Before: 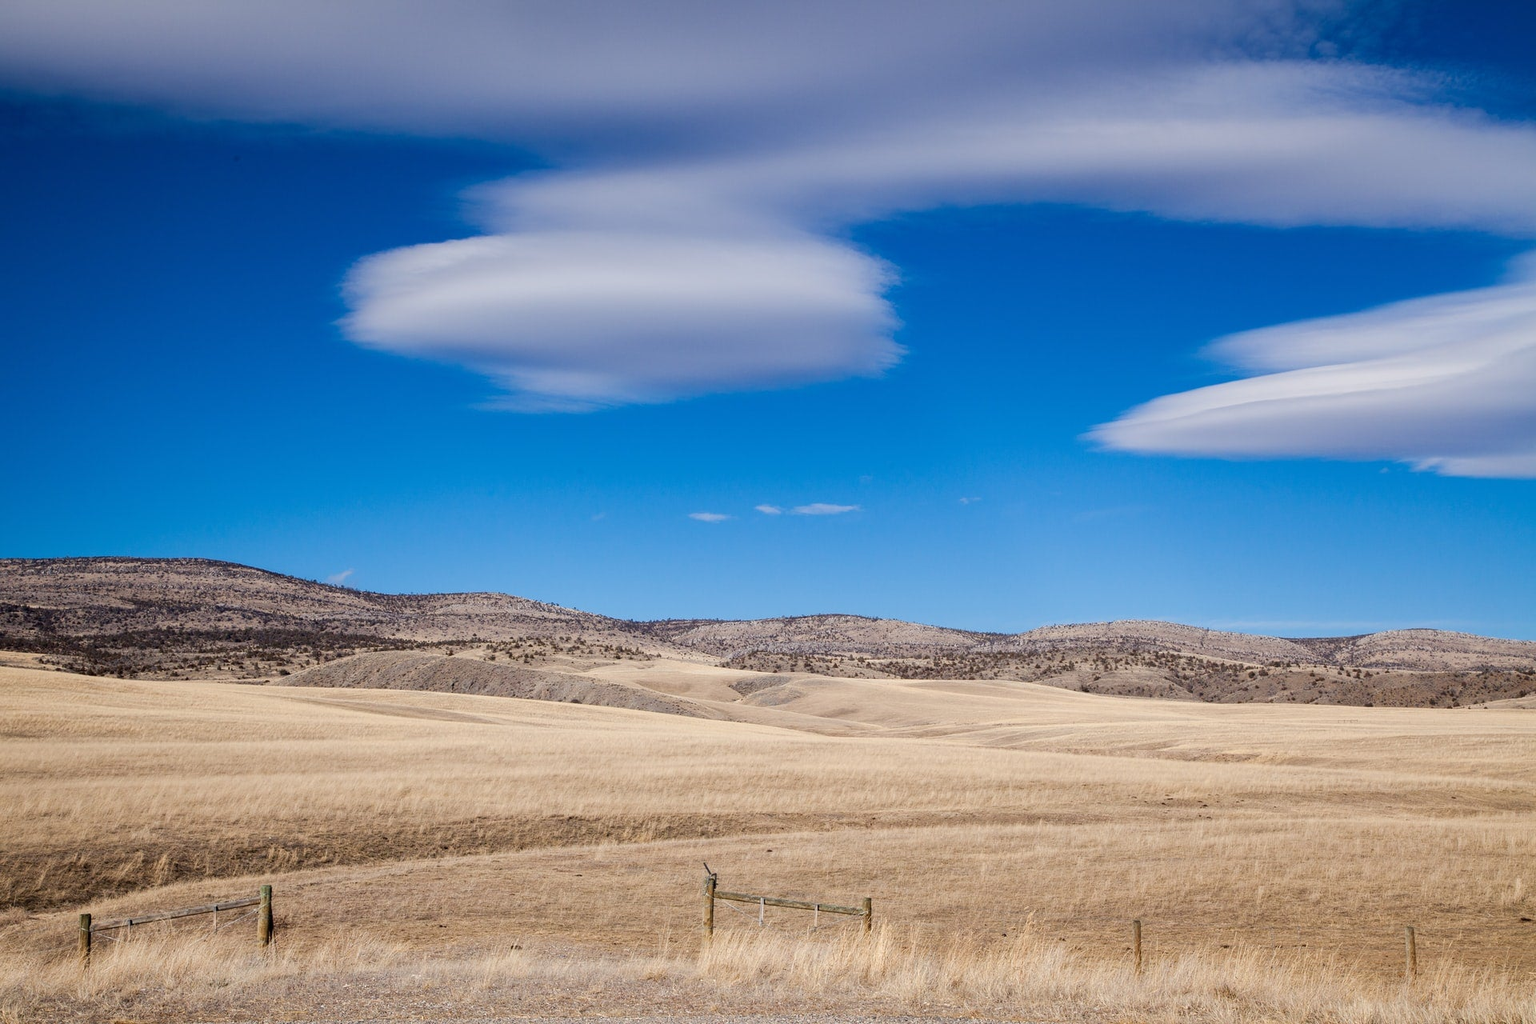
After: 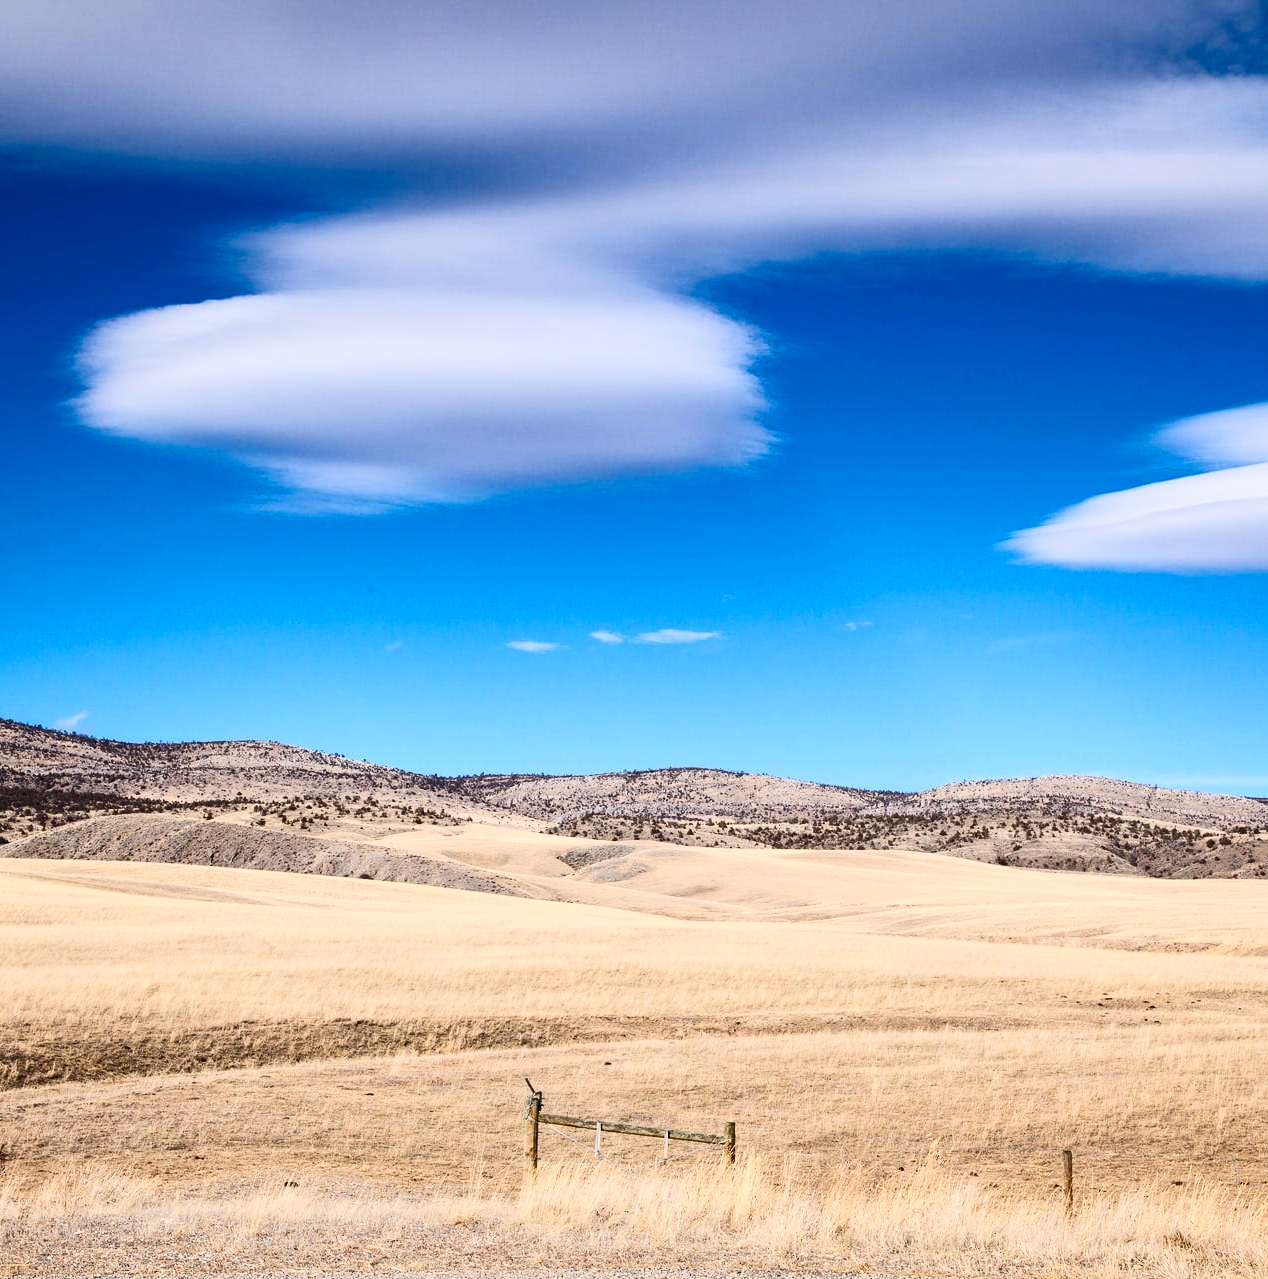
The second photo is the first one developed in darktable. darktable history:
contrast brightness saturation: contrast 0.4, brightness 0.1, saturation 0.21
crop and rotate: left 18.442%, right 15.508%
